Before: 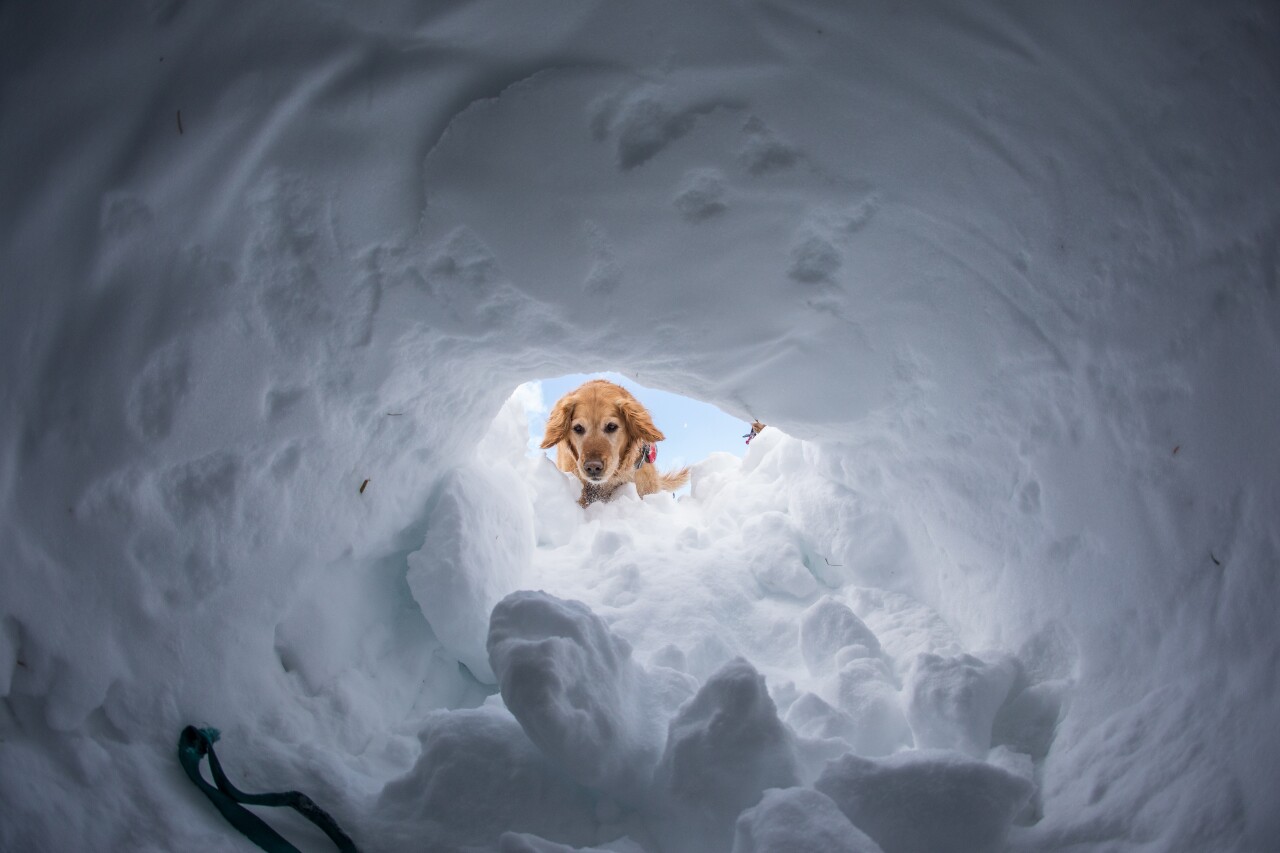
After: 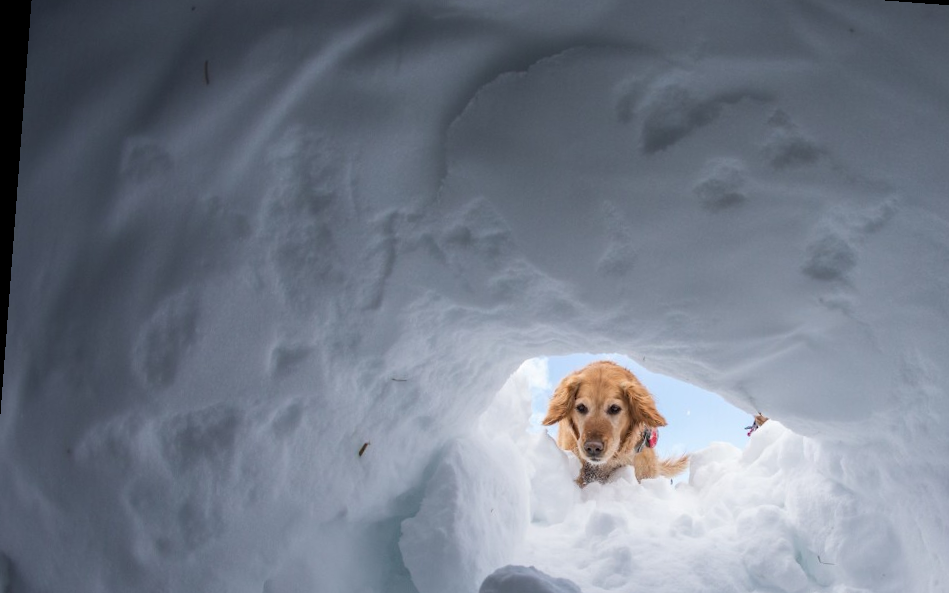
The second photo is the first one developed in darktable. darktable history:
crop and rotate: angle -4.3°, left 2.023%, top 6.64%, right 27.143%, bottom 30.677%
